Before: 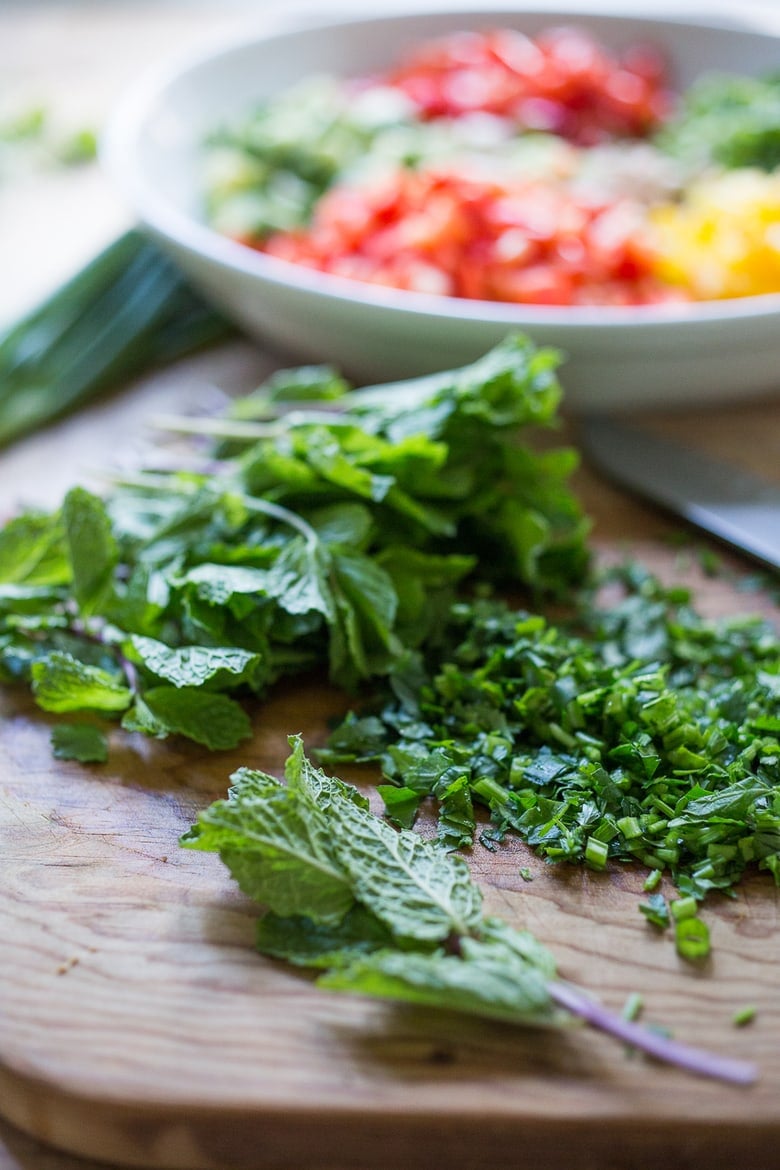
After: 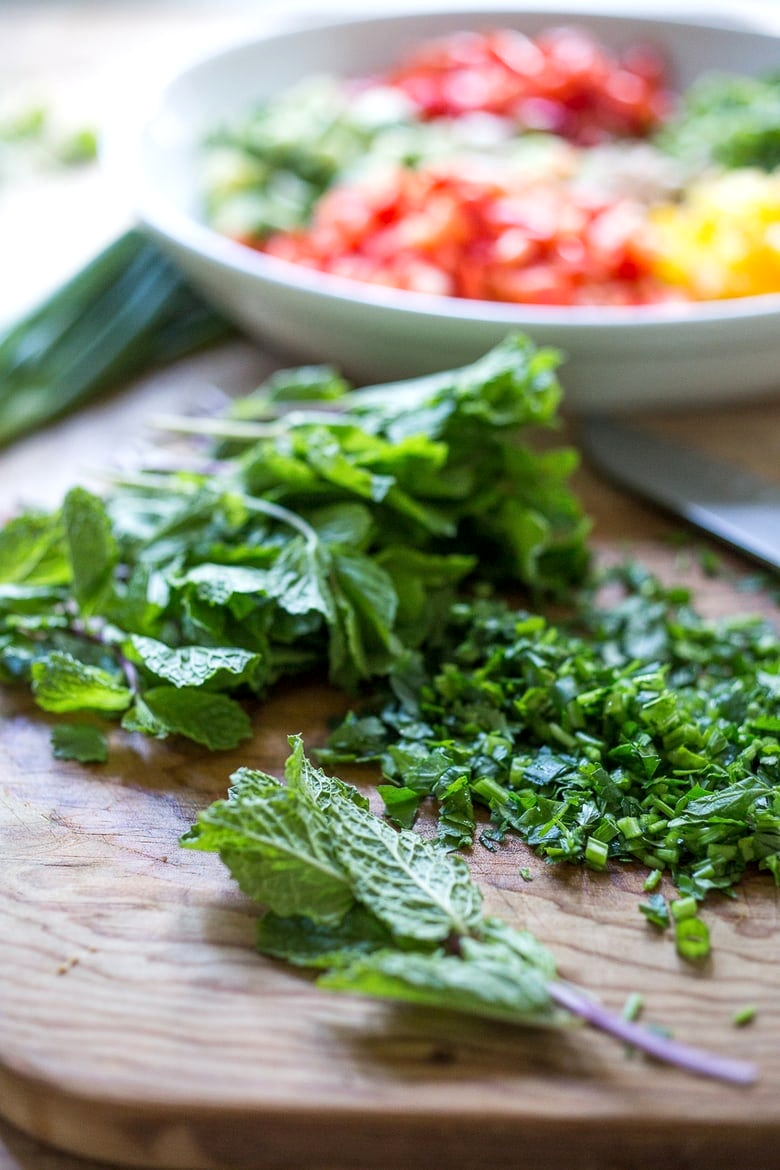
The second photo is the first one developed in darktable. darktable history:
exposure: exposure 0.187 EV, compensate highlight preservation false
local contrast: highlights 100%, shadows 98%, detail 119%, midtone range 0.2
